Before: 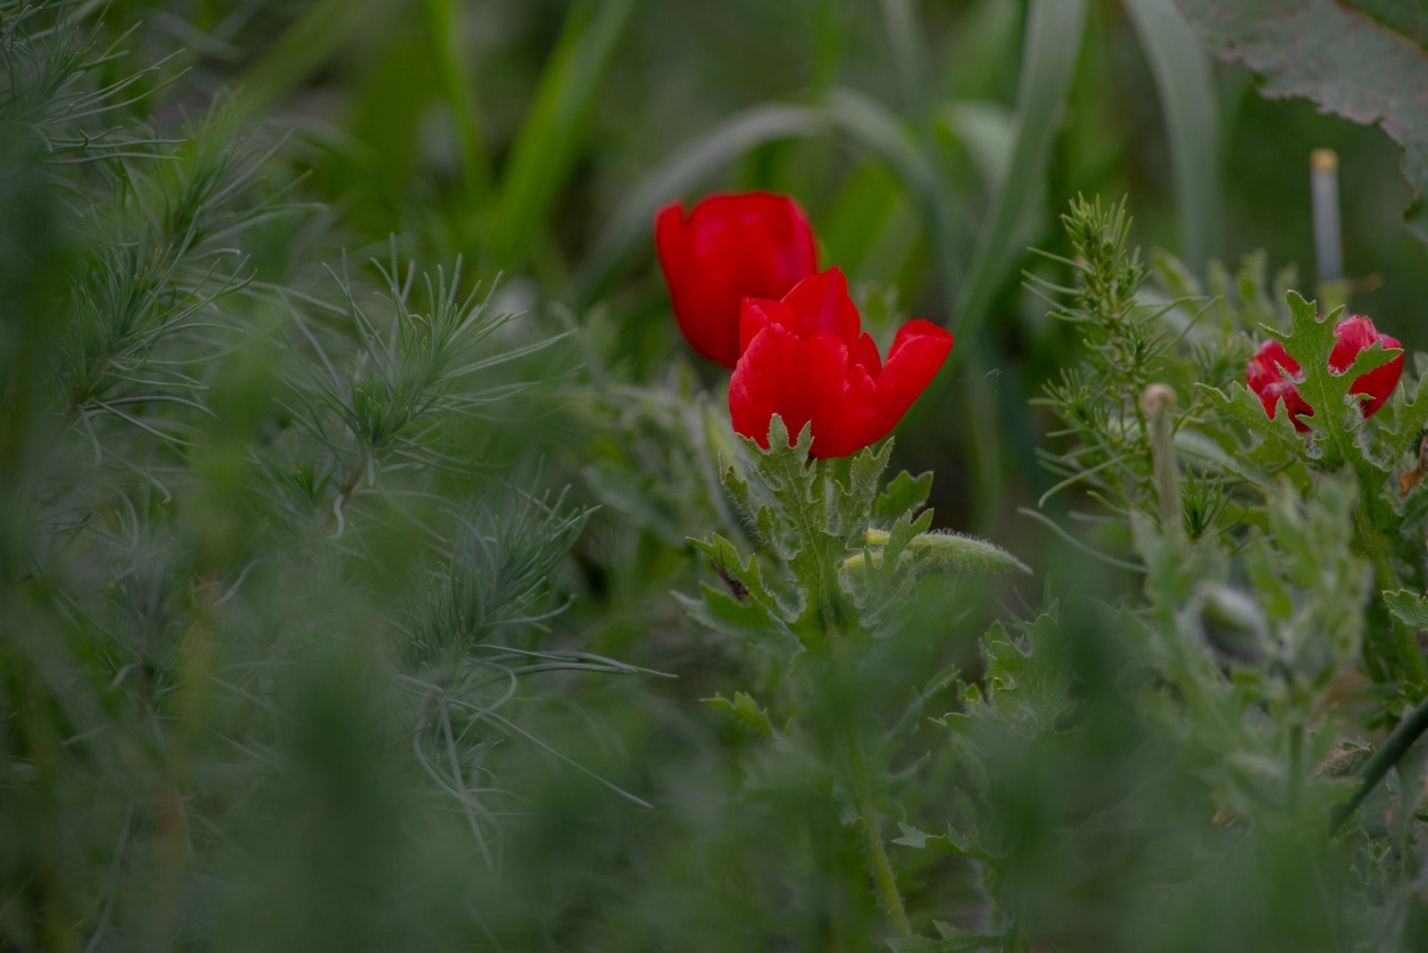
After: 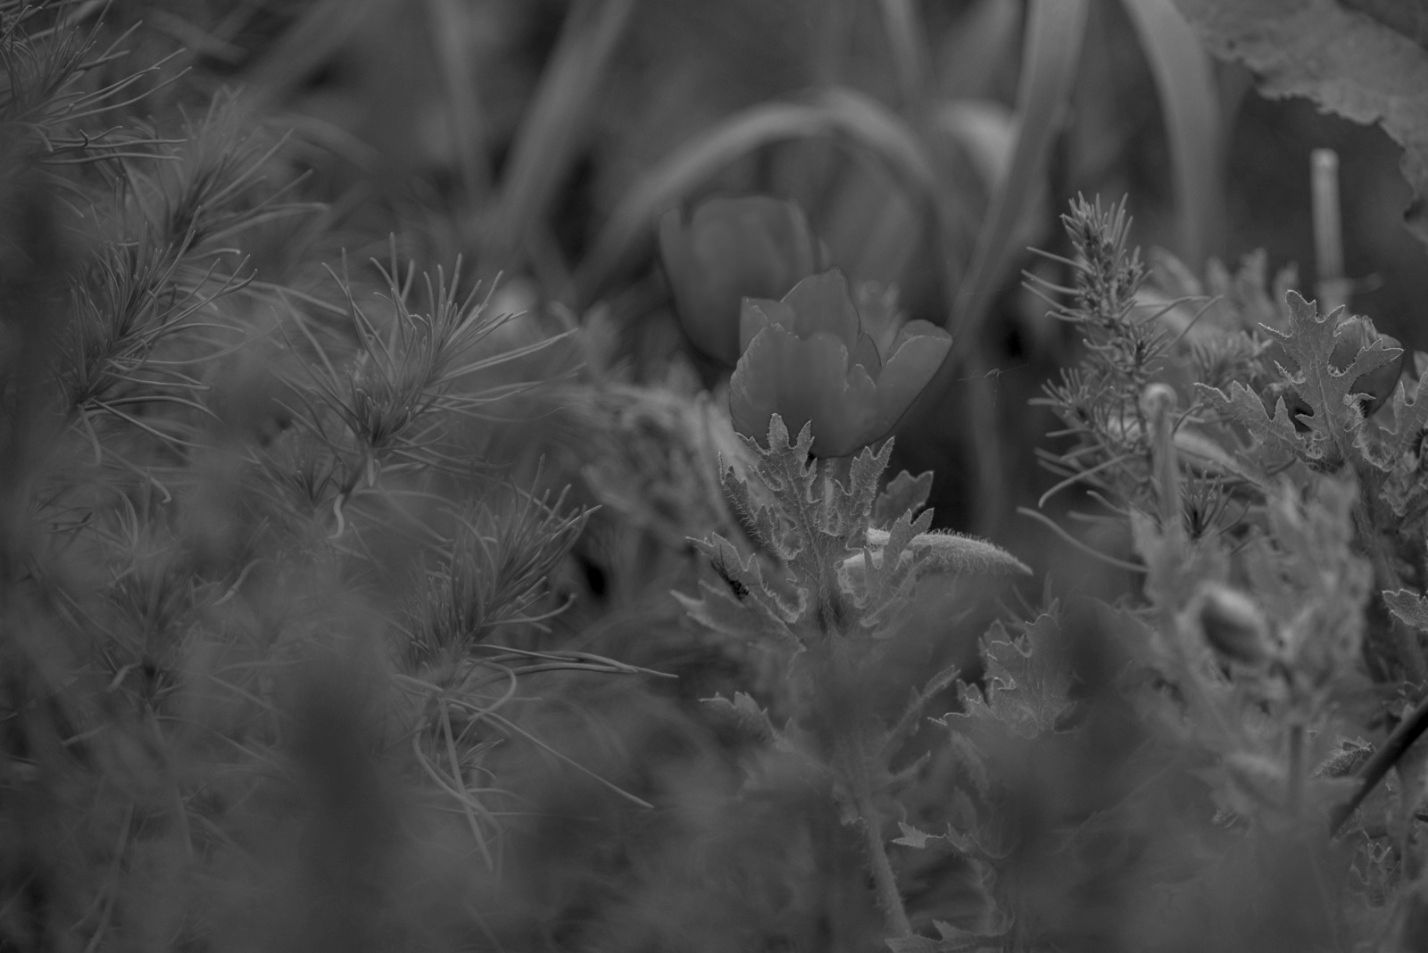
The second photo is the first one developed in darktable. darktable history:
monochrome: a -4.13, b 5.16, size 1
local contrast: on, module defaults
